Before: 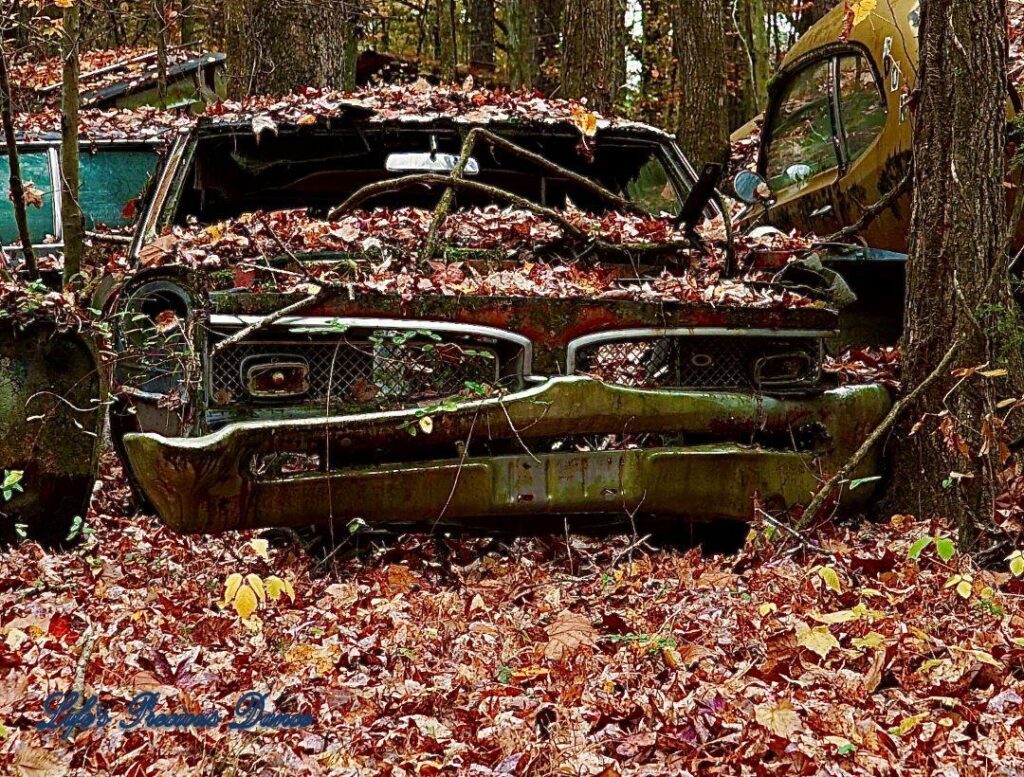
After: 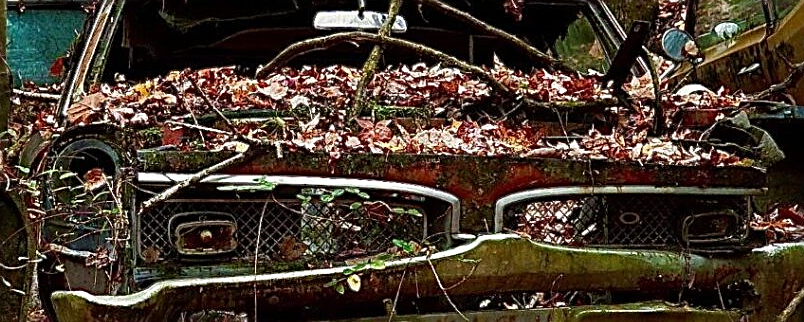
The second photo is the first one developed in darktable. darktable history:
sharpen: on, module defaults
crop: left 7.036%, top 18.398%, right 14.379%, bottom 40.043%
